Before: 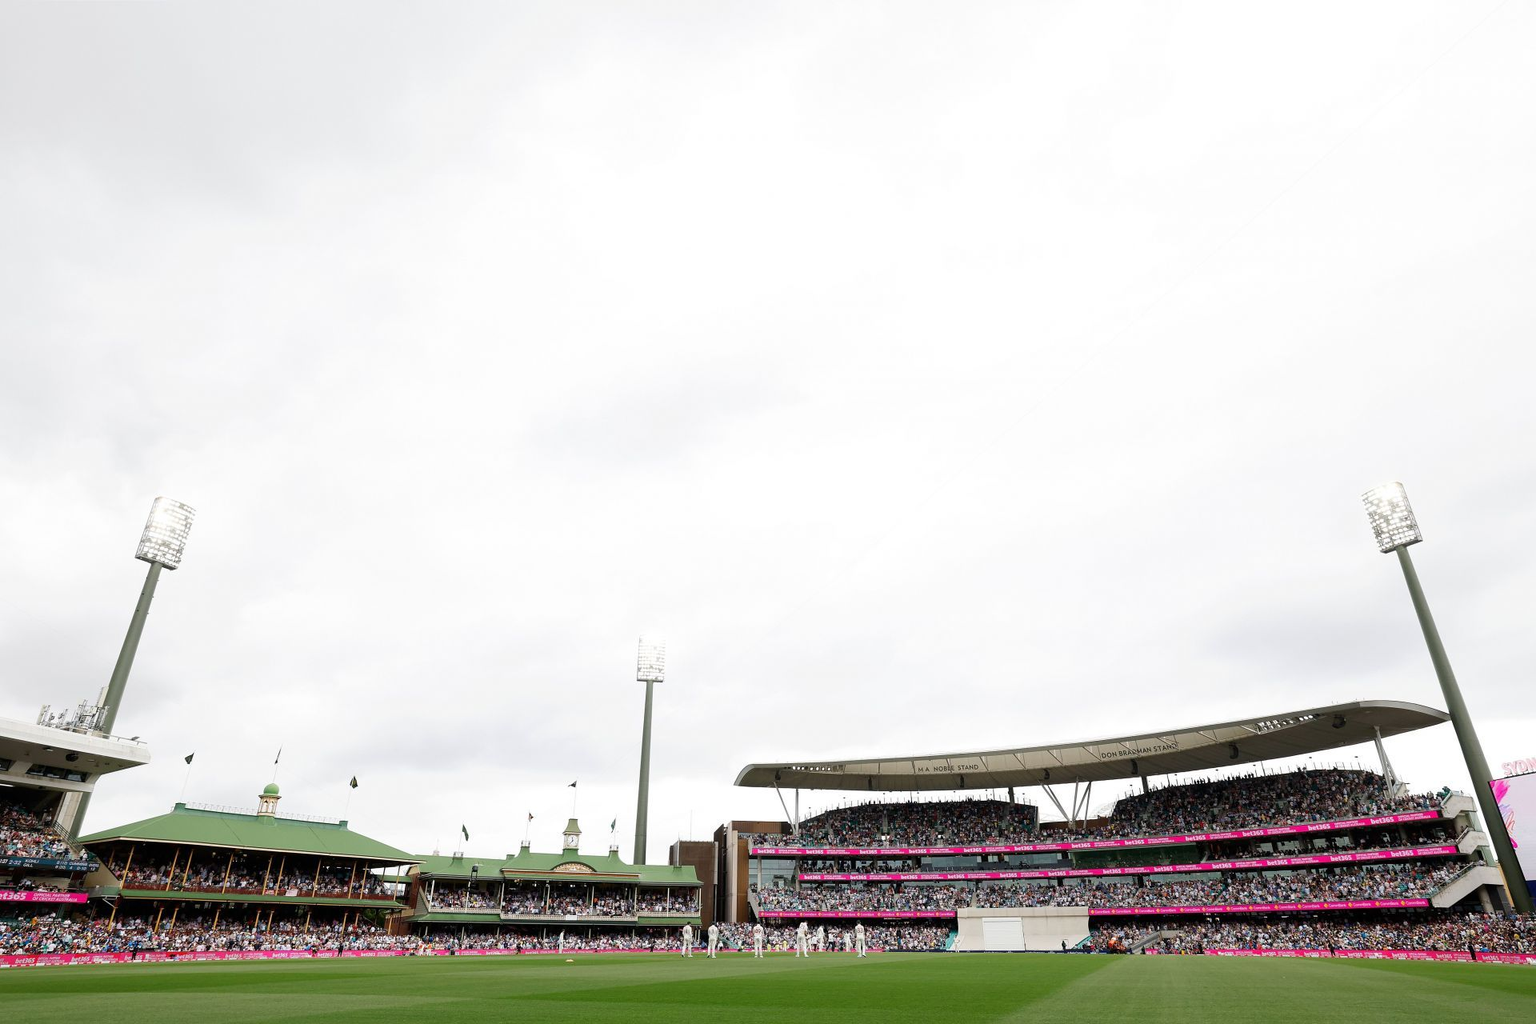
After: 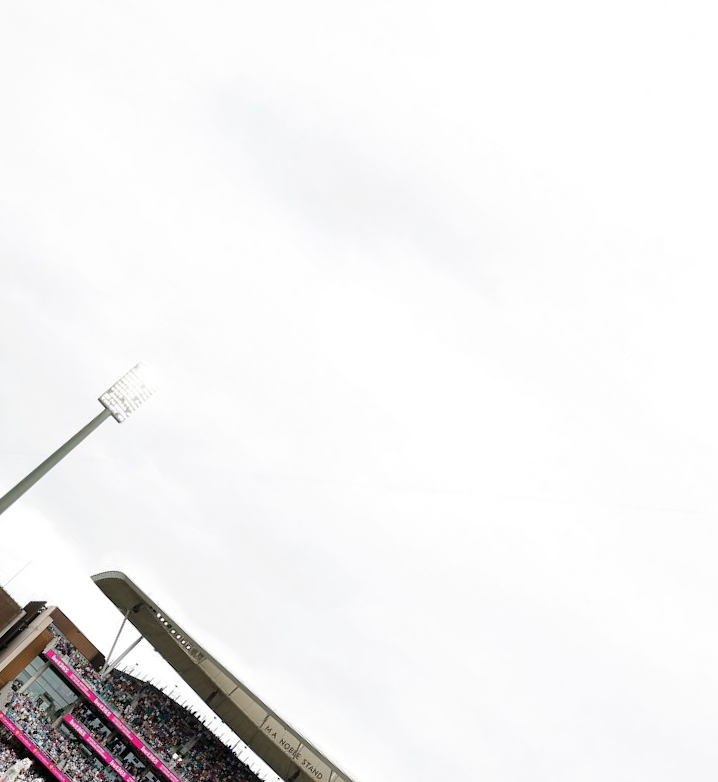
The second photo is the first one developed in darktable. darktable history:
crop and rotate: angle -45.25°, top 16.264%, right 0.795%, bottom 11.76%
